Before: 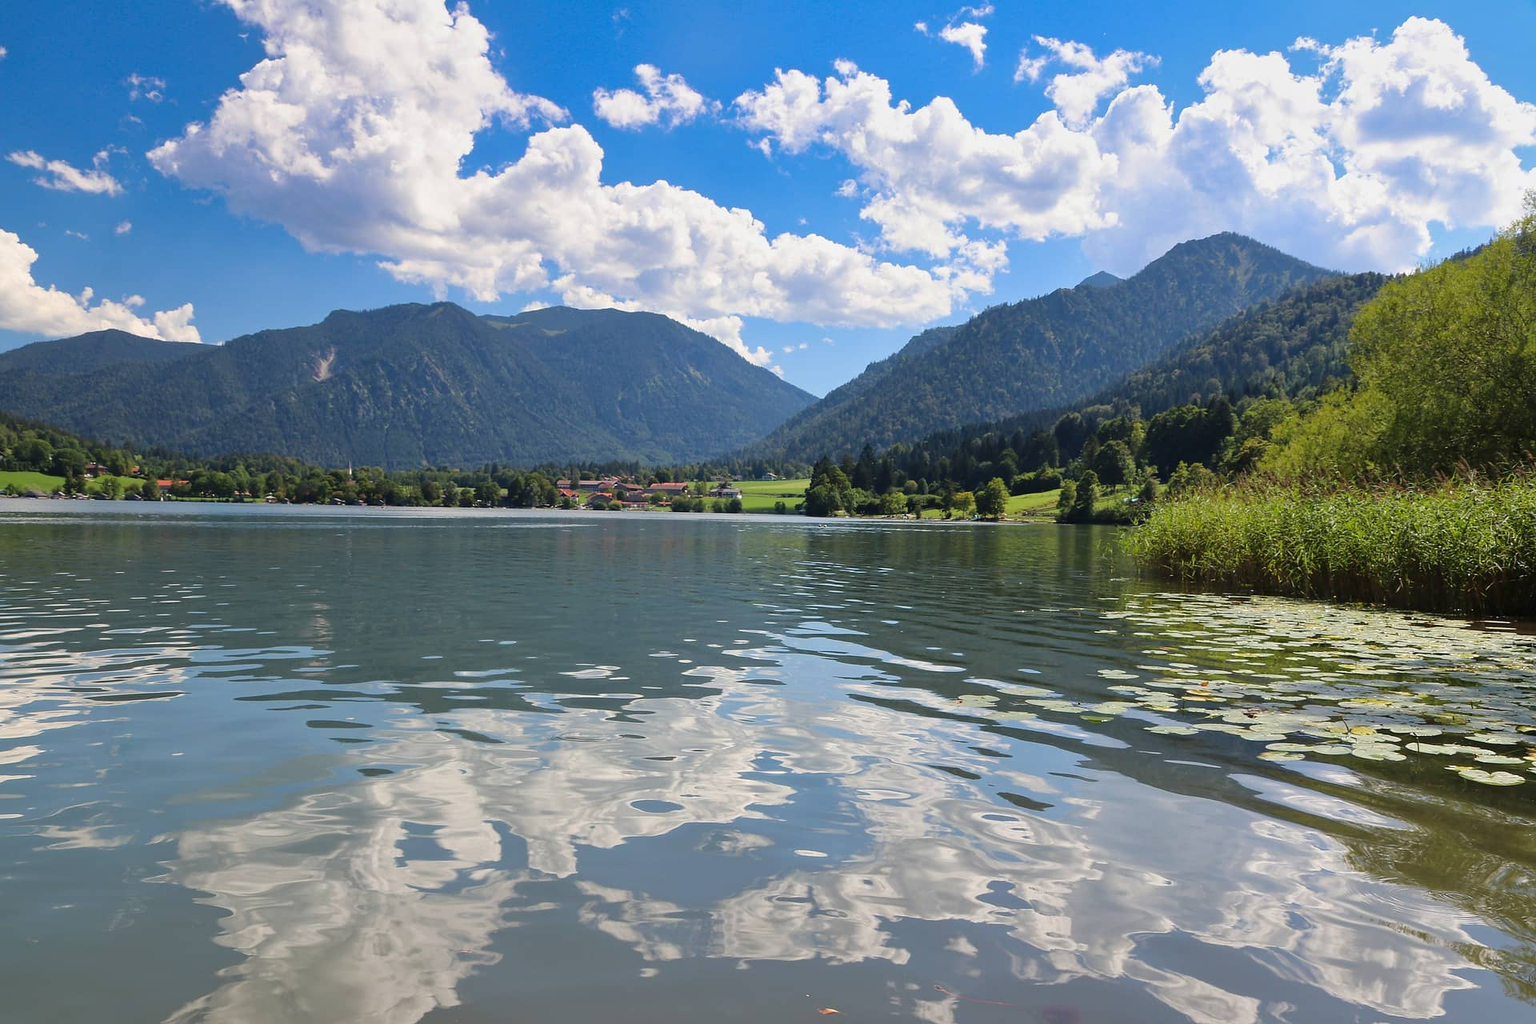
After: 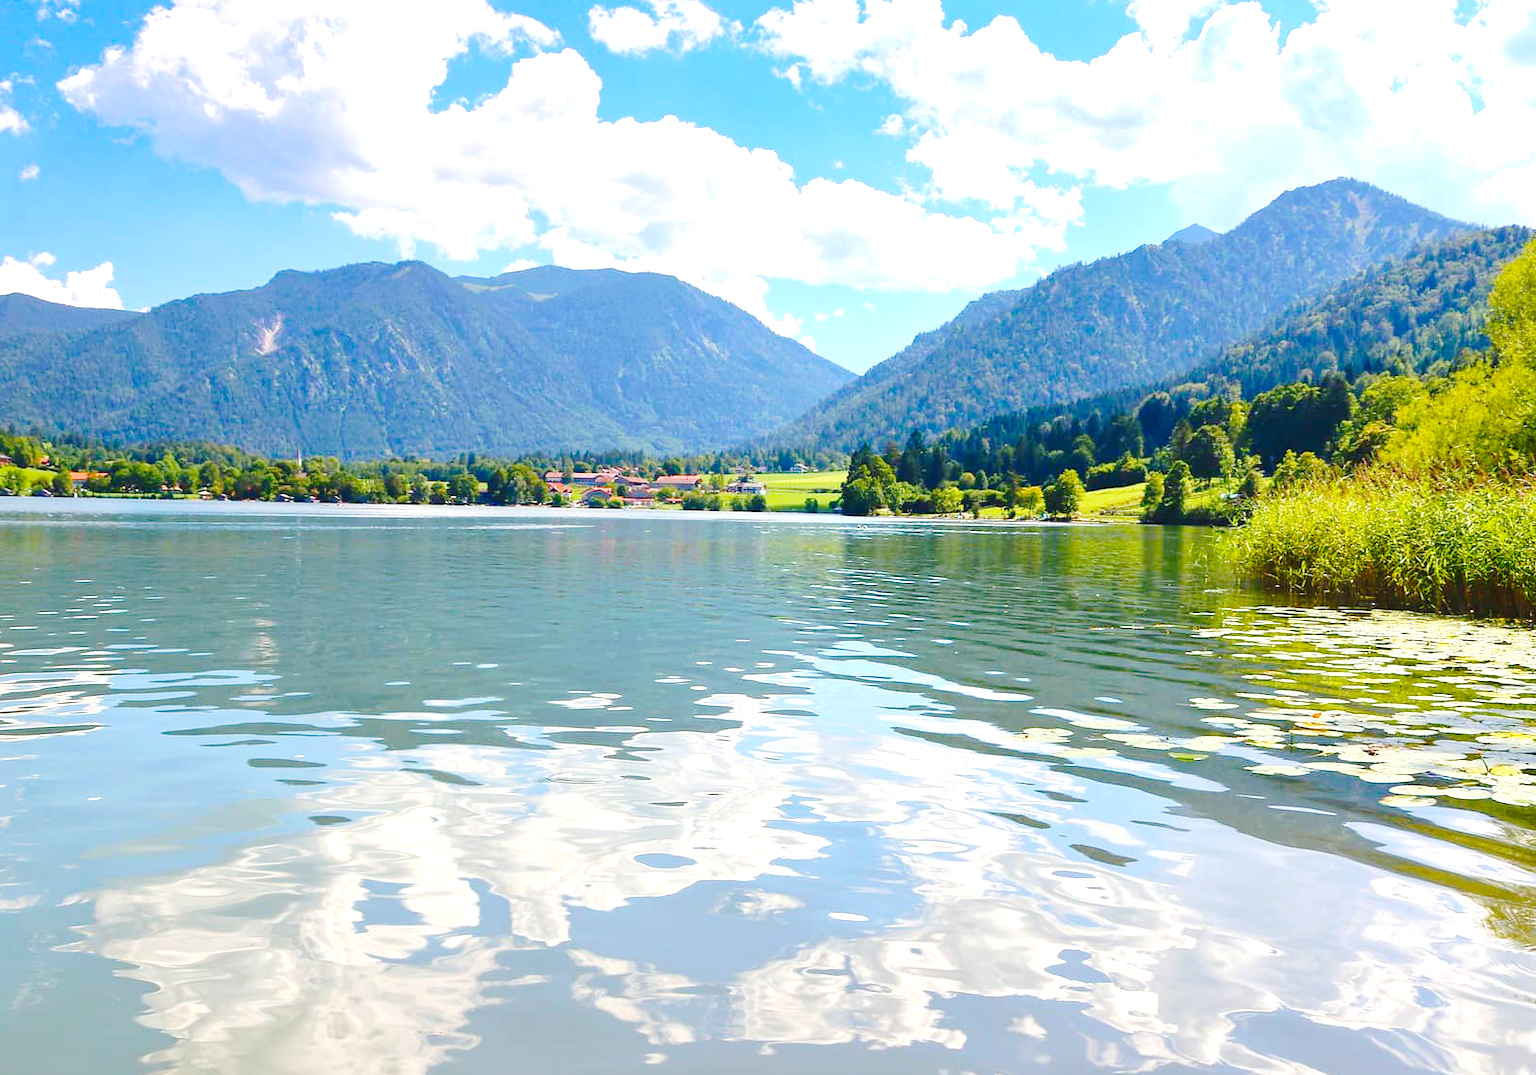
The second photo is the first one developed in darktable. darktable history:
exposure: black level correction -0.005, exposure 1 EV, compensate highlight preservation false
crop: left 6.446%, top 8.188%, right 9.538%, bottom 3.548%
color balance rgb: perceptual saturation grading › global saturation 20%, perceptual saturation grading › highlights -25%, perceptual saturation grading › shadows 25%, global vibrance 50%
tone curve: curves: ch0 [(0, 0) (0.003, 0.002) (0.011, 0.007) (0.025, 0.014) (0.044, 0.023) (0.069, 0.033) (0.1, 0.052) (0.136, 0.081) (0.177, 0.134) (0.224, 0.205) (0.277, 0.296) (0.335, 0.401) (0.399, 0.501) (0.468, 0.589) (0.543, 0.658) (0.623, 0.738) (0.709, 0.804) (0.801, 0.871) (0.898, 0.93) (1, 1)], preserve colors none
